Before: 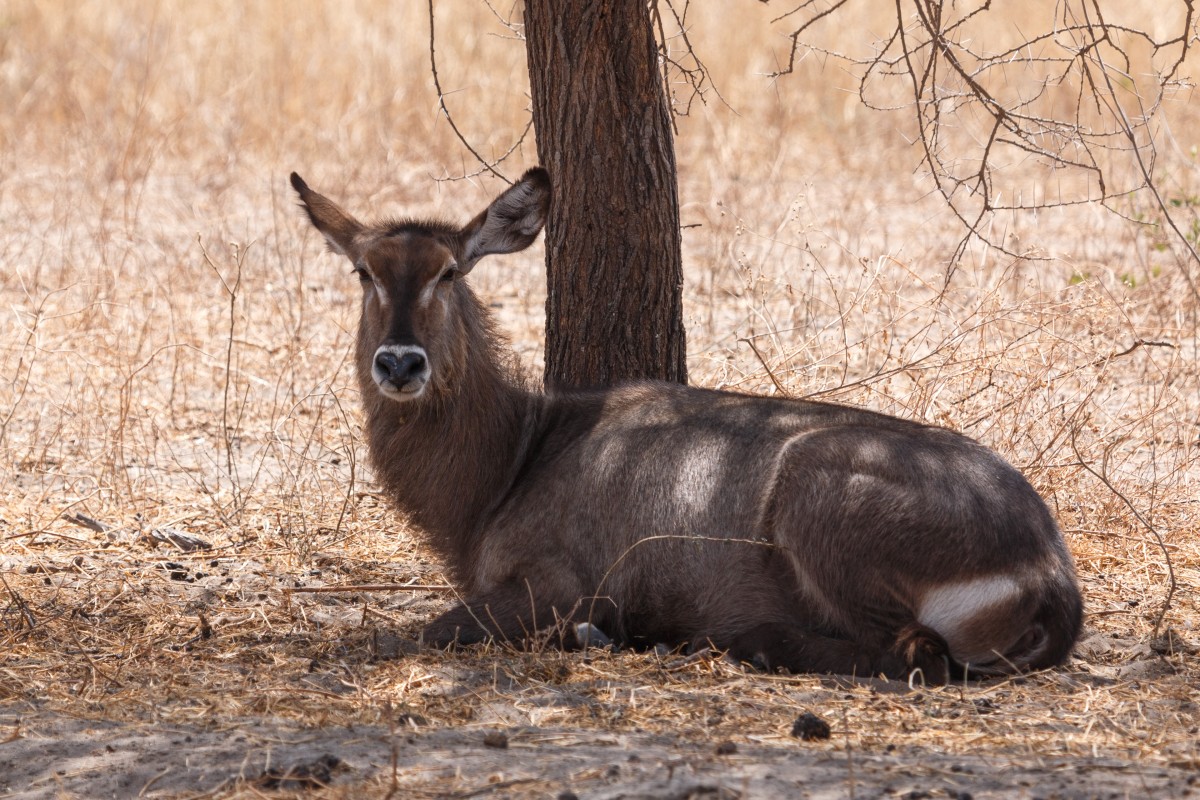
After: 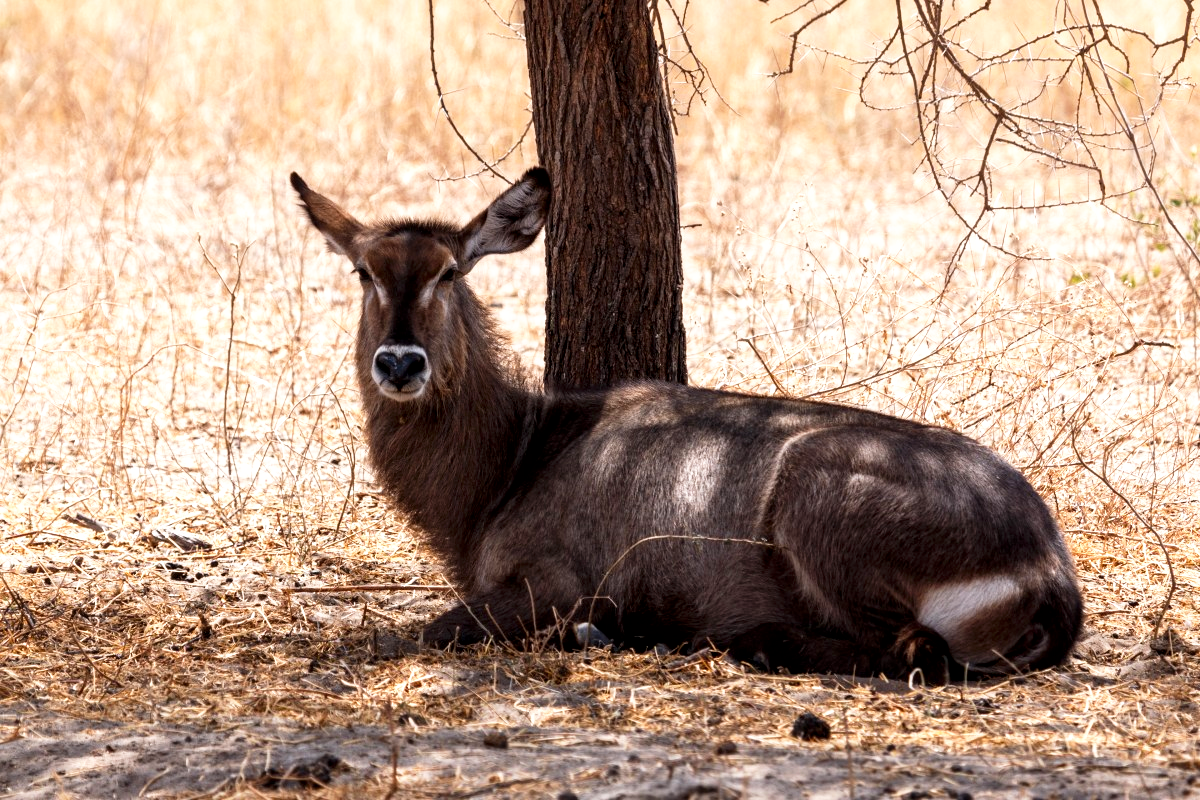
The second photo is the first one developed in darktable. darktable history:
tone curve: curves: ch0 [(0, 0) (0.003, 0) (0.011, 0.001) (0.025, 0.002) (0.044, 0.004) (0.069, 0.006) (0.1, 0.009) (0.136, 0.03) (0.177, 0.076) (0.224, 0.13) (0.277, 0.202) (0.335, 0.28) (0.399, 0.367) (0.468, 0.46) (0.543, 0.562) (0.623, 0.67) (0.709, 0.787) (0.801, 0.889) (0.898, 0.972) (1, 1)], preserve colors none
local contrast: mode bilateral grid, contrast 20, coarseness 50, detail 120%, midtone range 0.2
exposure: exposure 0.178 EV, compensate exposure bias true, compensate highlight preservation false
